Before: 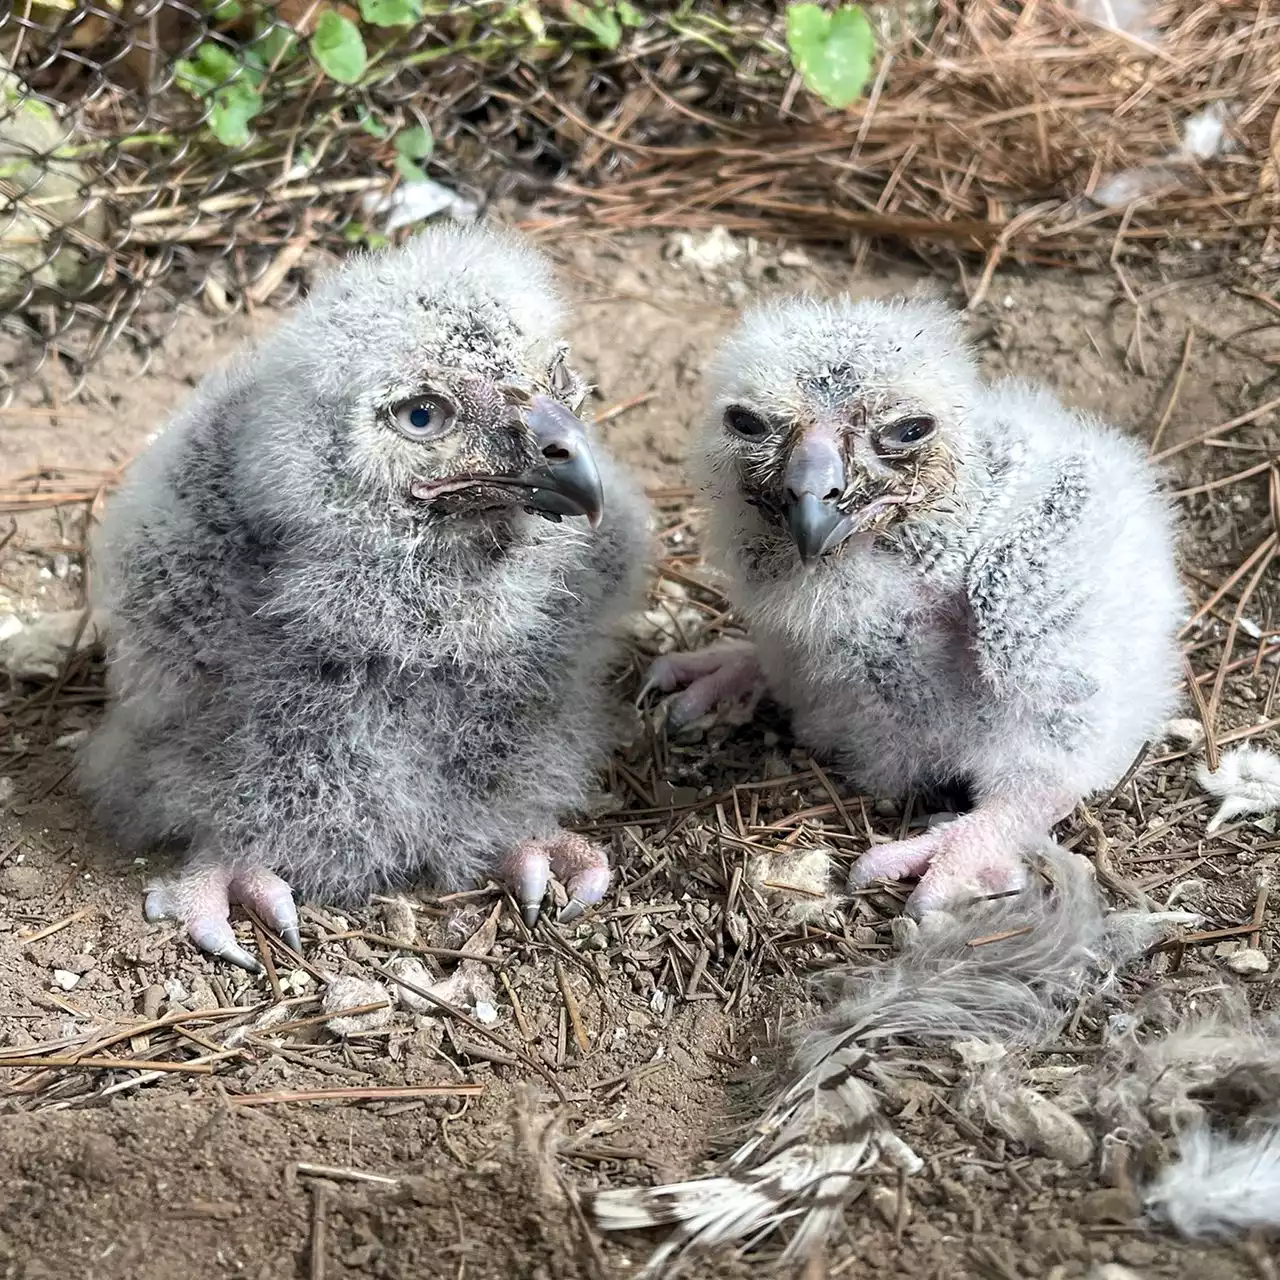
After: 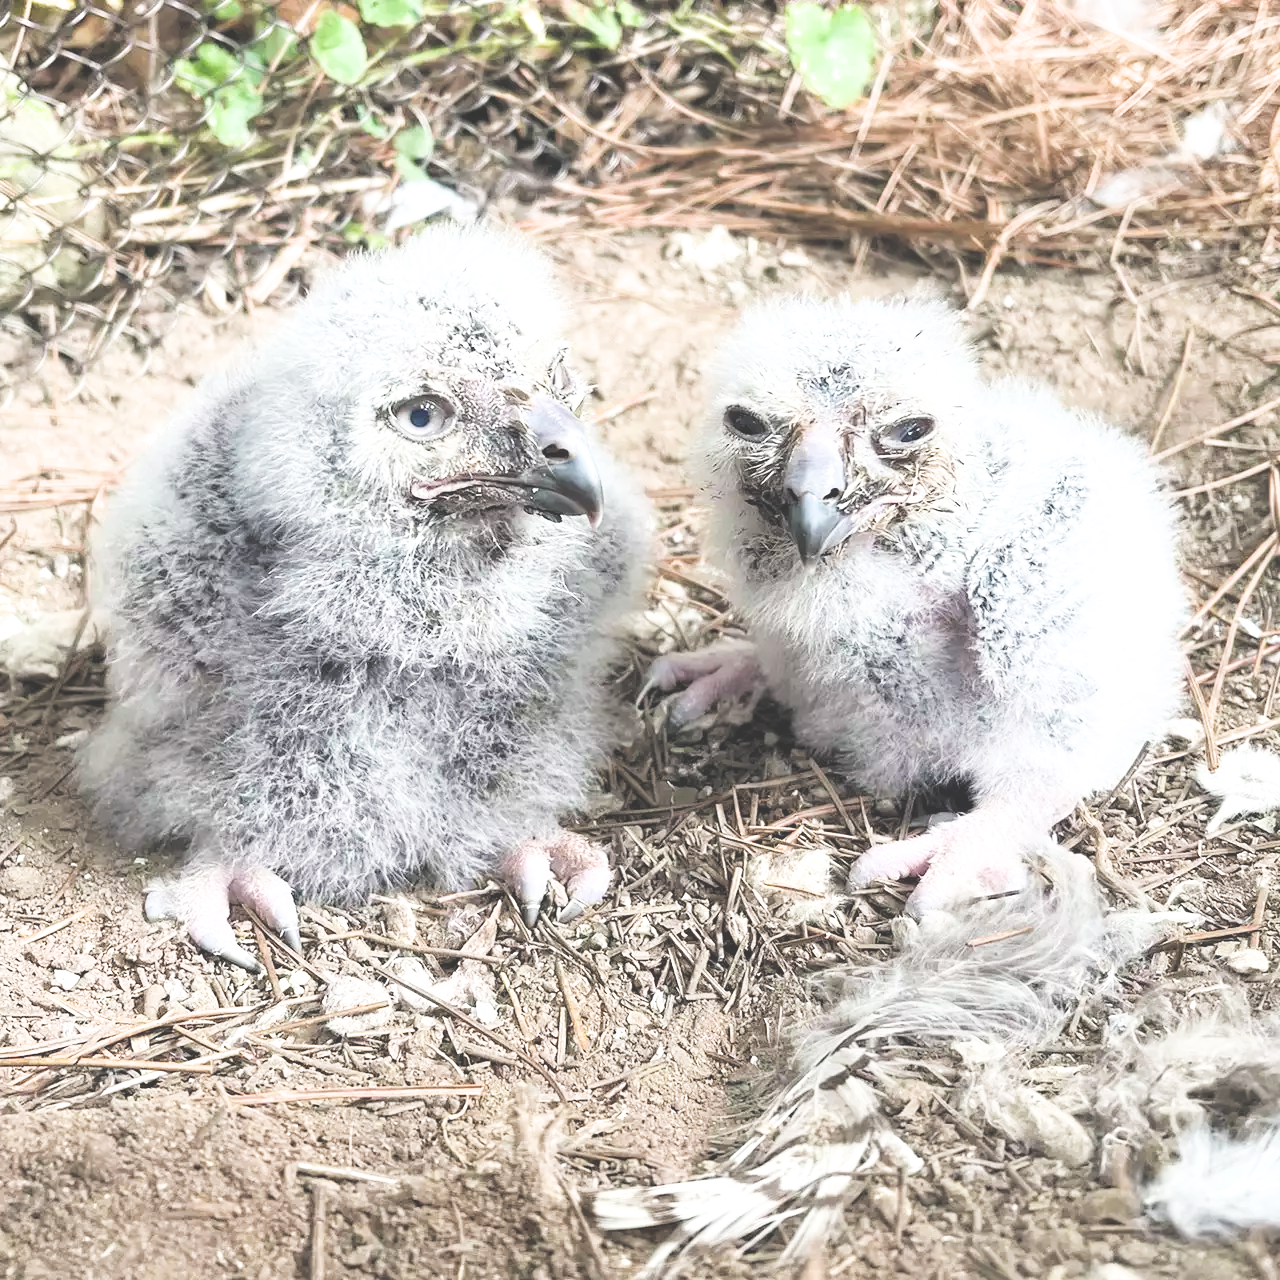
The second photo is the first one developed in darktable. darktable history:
filmic rgb: black relative exposure -5.12 EV, white relative exposure 3.56 EV, hardness 3.17, contrast 1.188, highlights saturation mix -31.48%, iterations of high-quality reconstruction 0
exposure: black level correction -0.023, exposure 1.394 EV, compensate highlight preservation false
